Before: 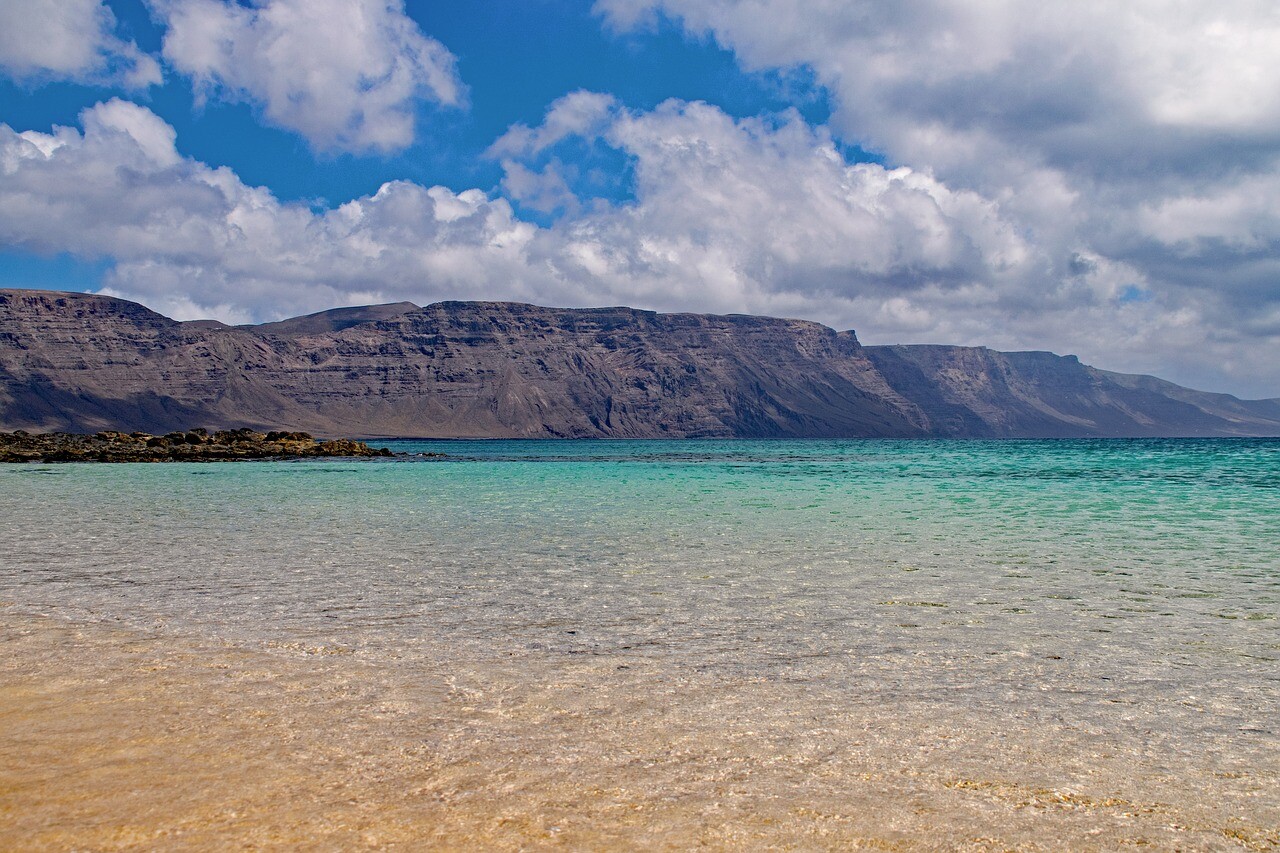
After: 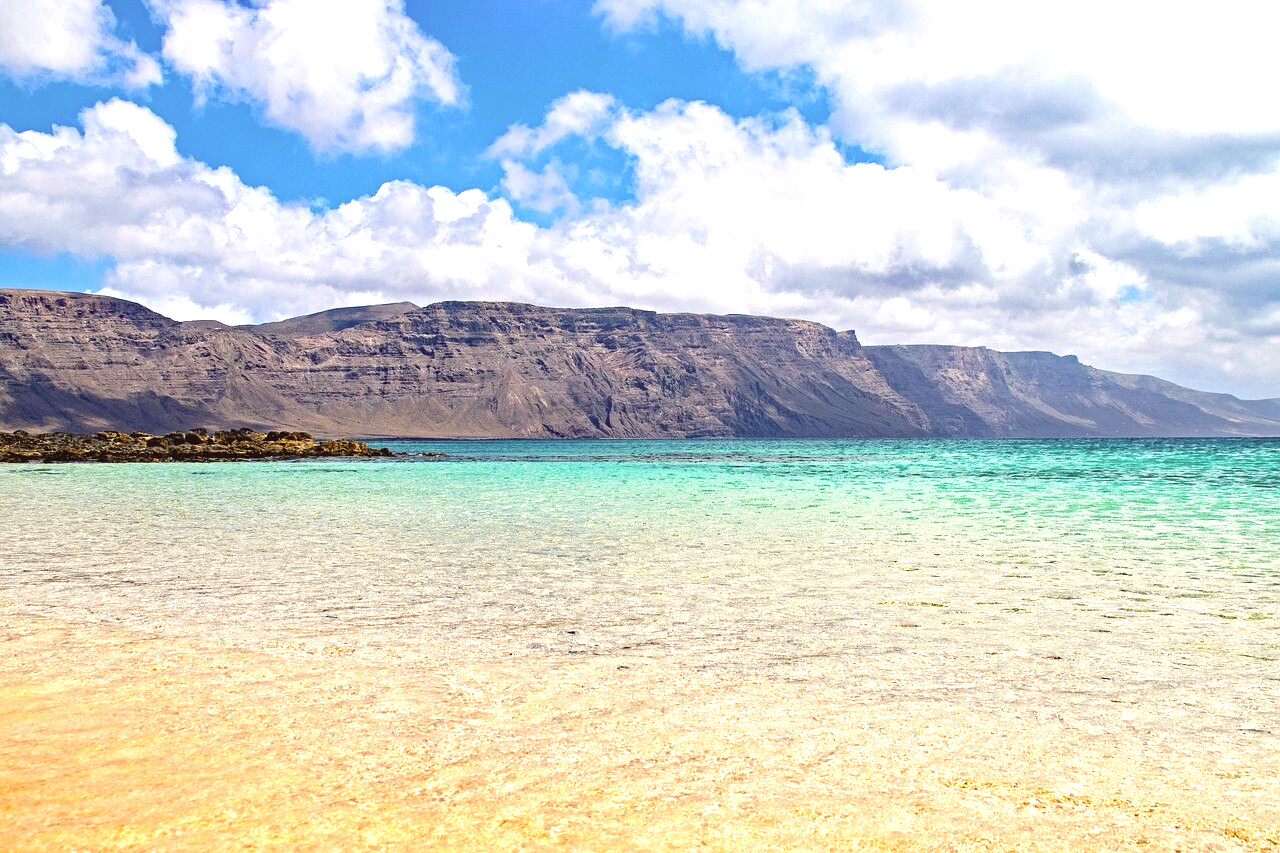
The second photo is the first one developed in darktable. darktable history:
color balance: lift [1.005, 1.002, 0.998, 0.998], gamma [1, 1.021, 1.02, 0.979], gain [0.923, 1.066, 1.056, 0.934]
exposure: black level correction 0, exposure 1.45 EV, compensate exposure bias true, compensate highlight preservation false
